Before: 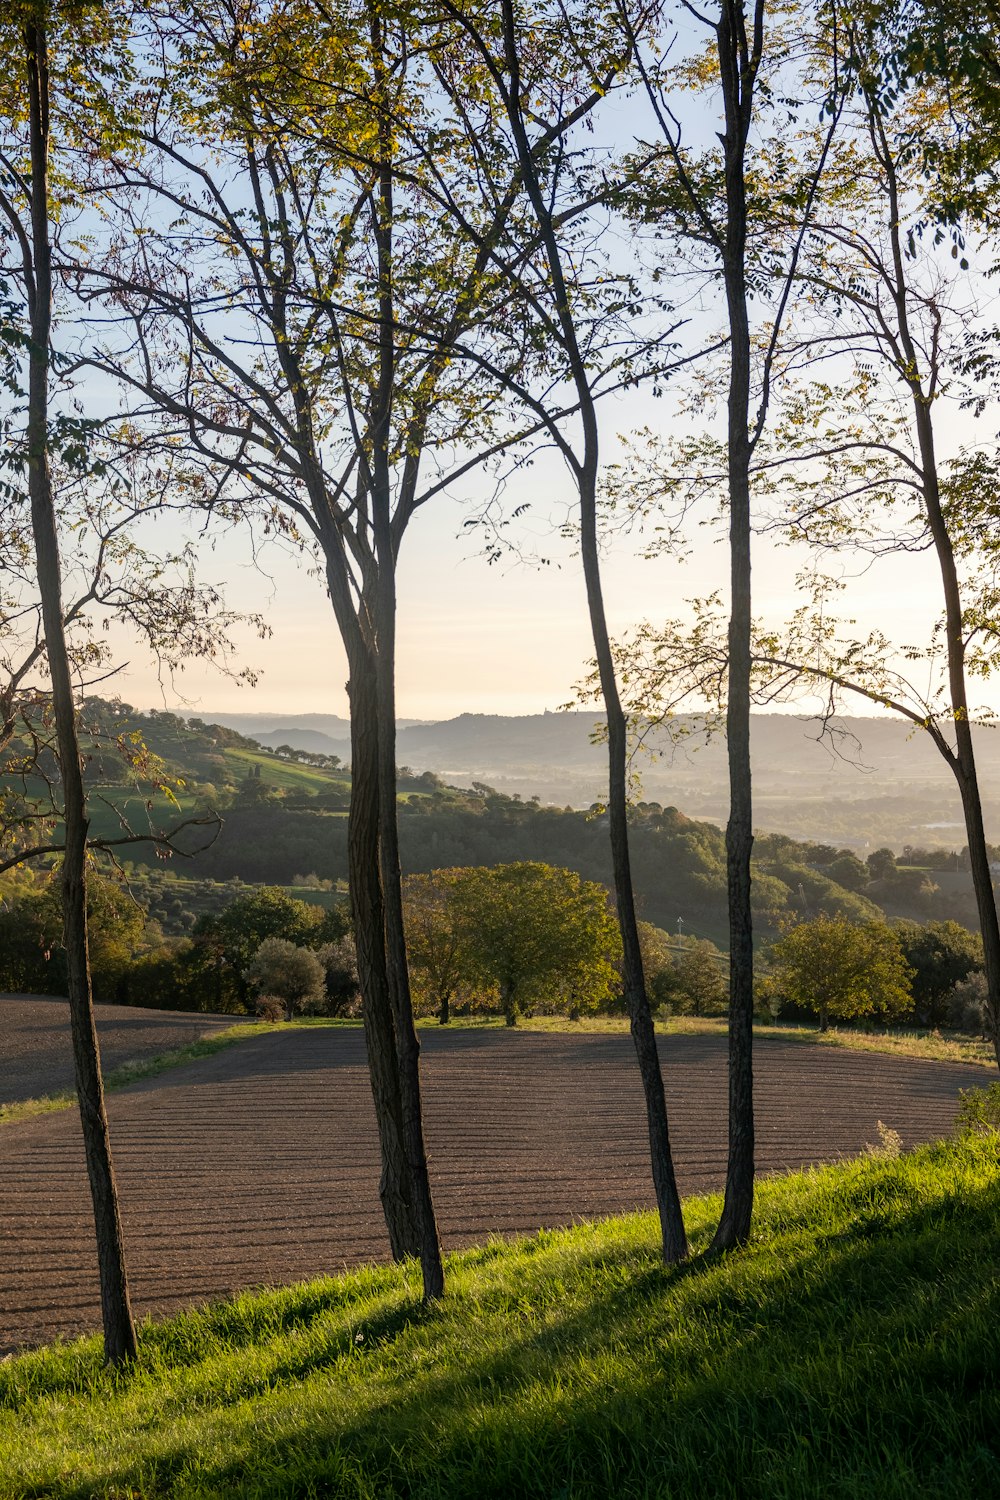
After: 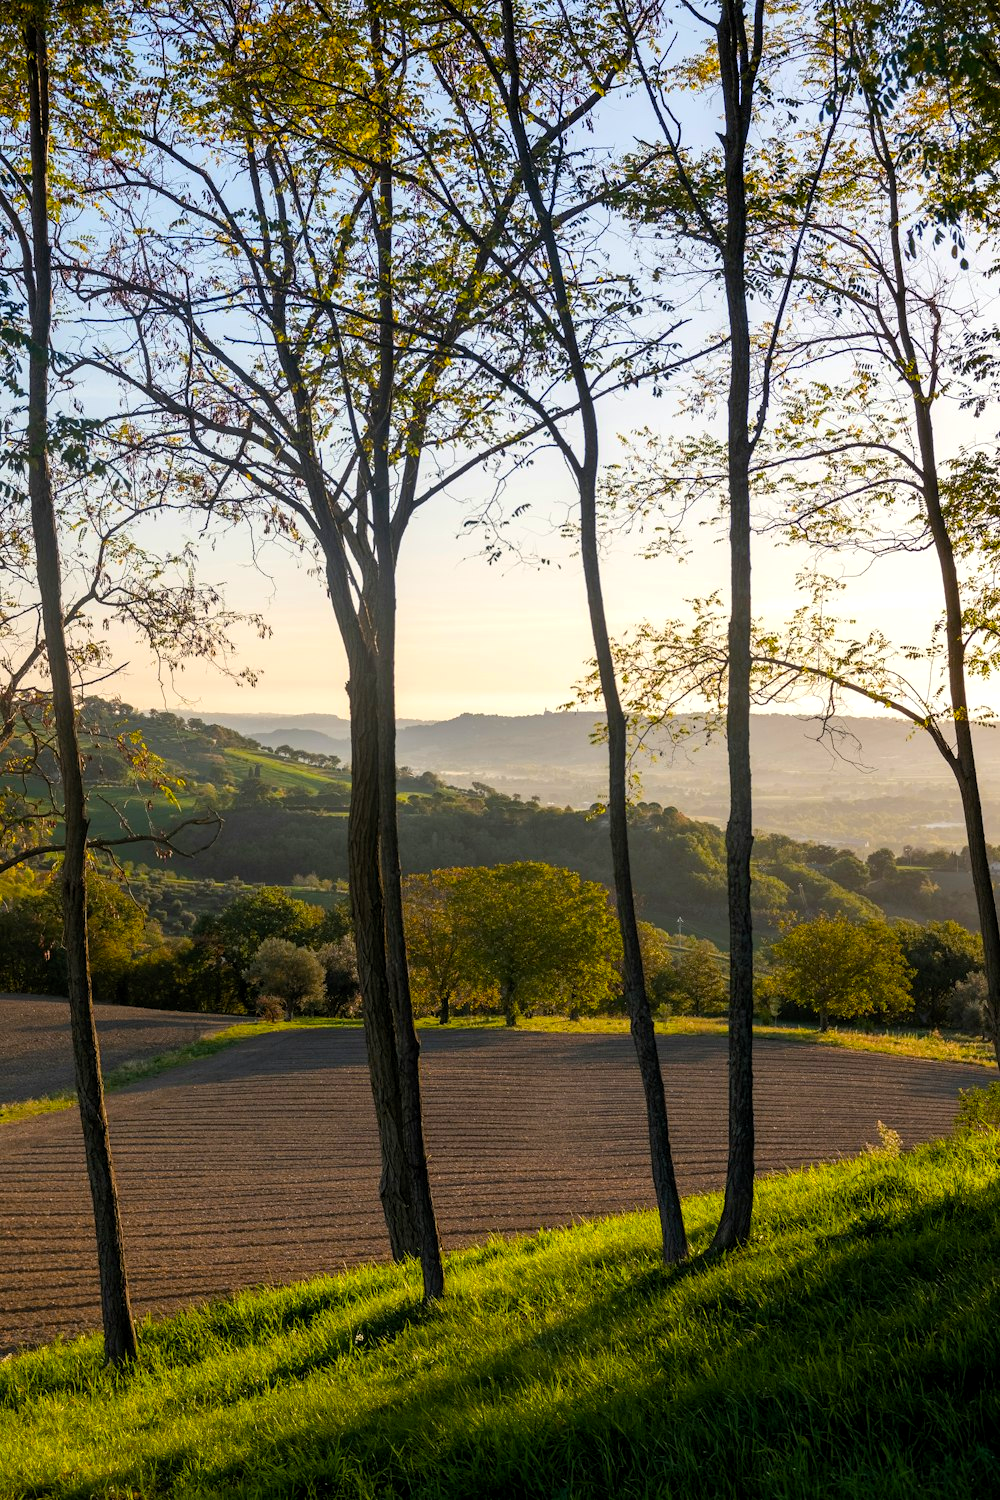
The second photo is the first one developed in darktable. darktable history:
color balance rgb: perceptual saturation grading › global saturation 30%, global vibrance 20%
levels: levels [0.016, 0.492, 0.969]
